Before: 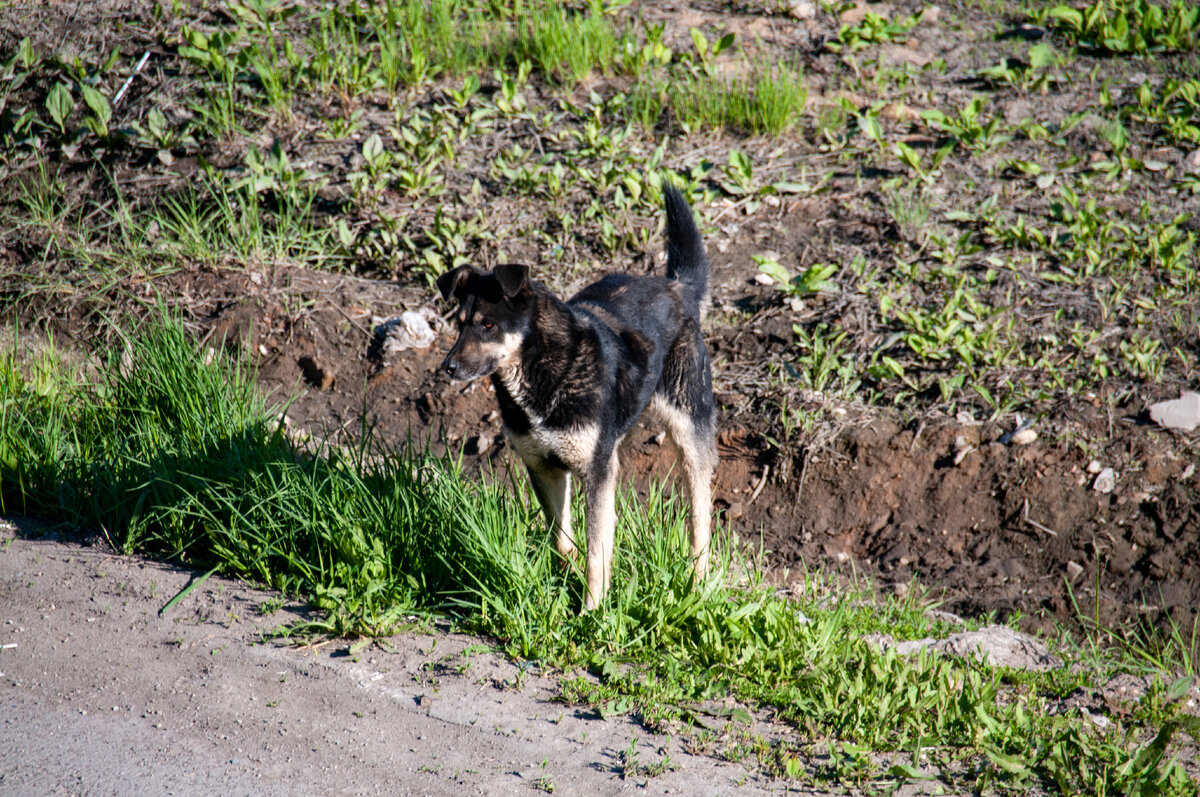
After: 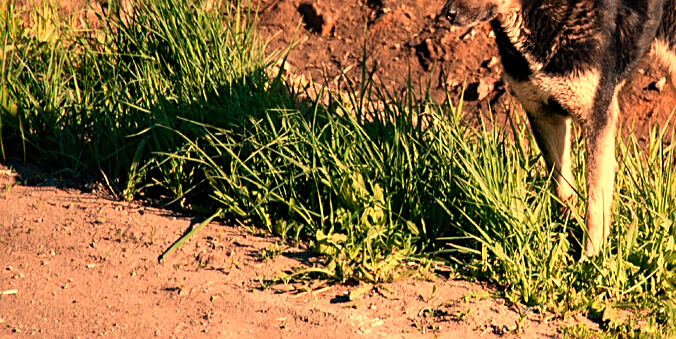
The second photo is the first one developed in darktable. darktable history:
crop: top 44.483%, right 43.593%, bottom 12.892%
white balance: red 1.467, blue 0.684
sharpen: on, module defaults
